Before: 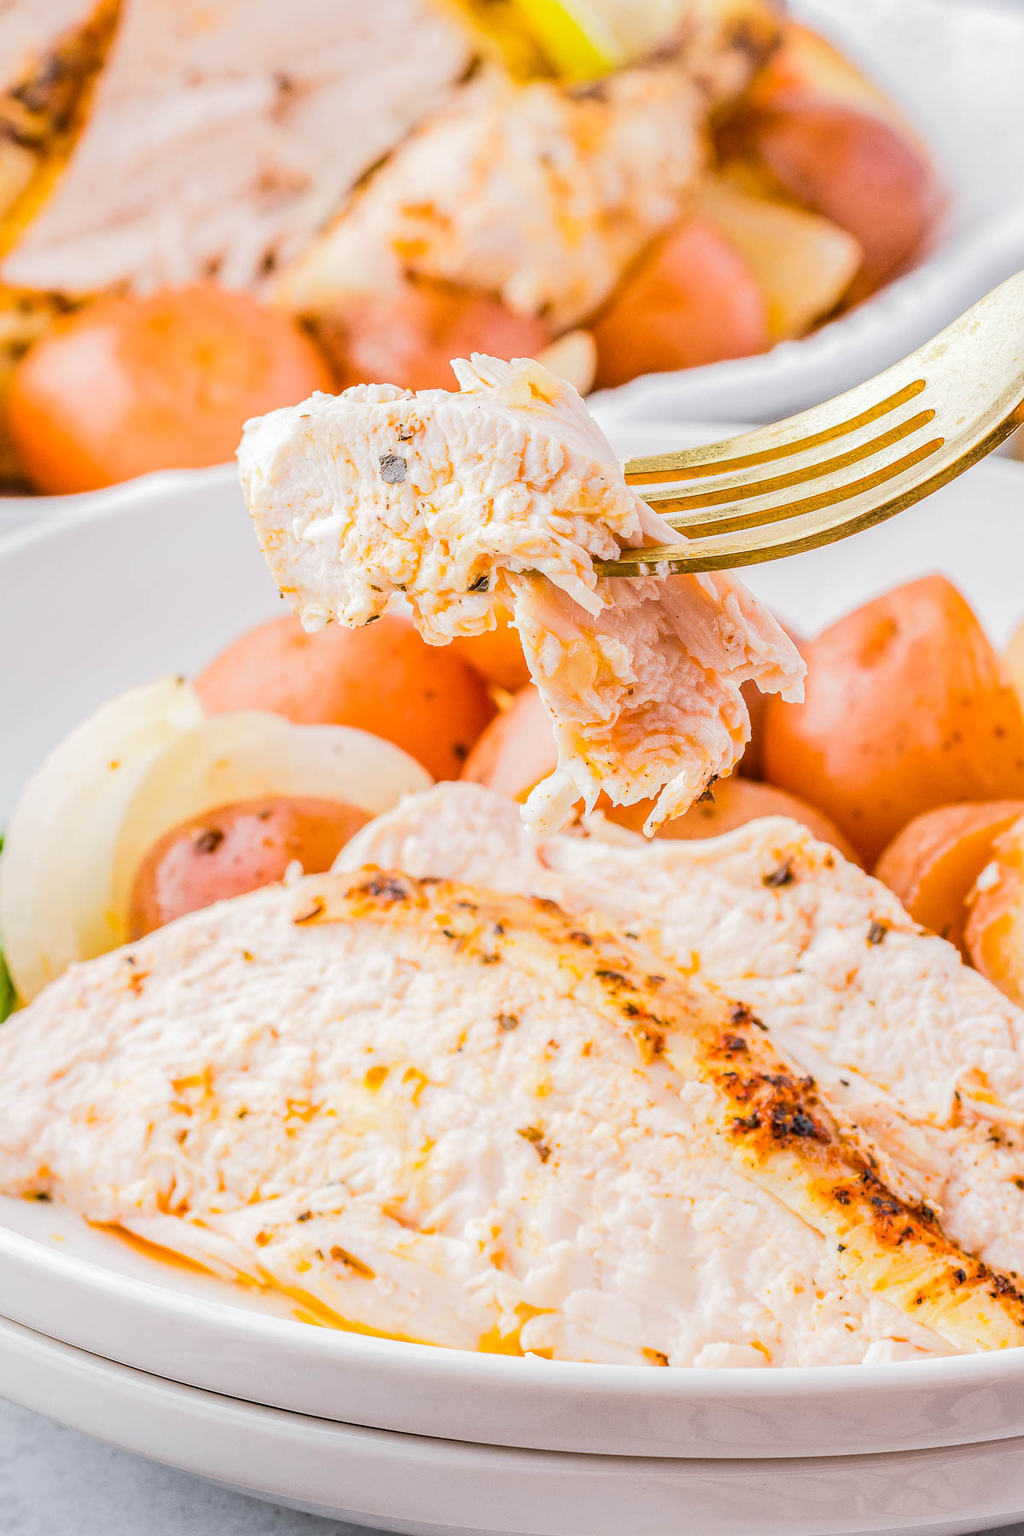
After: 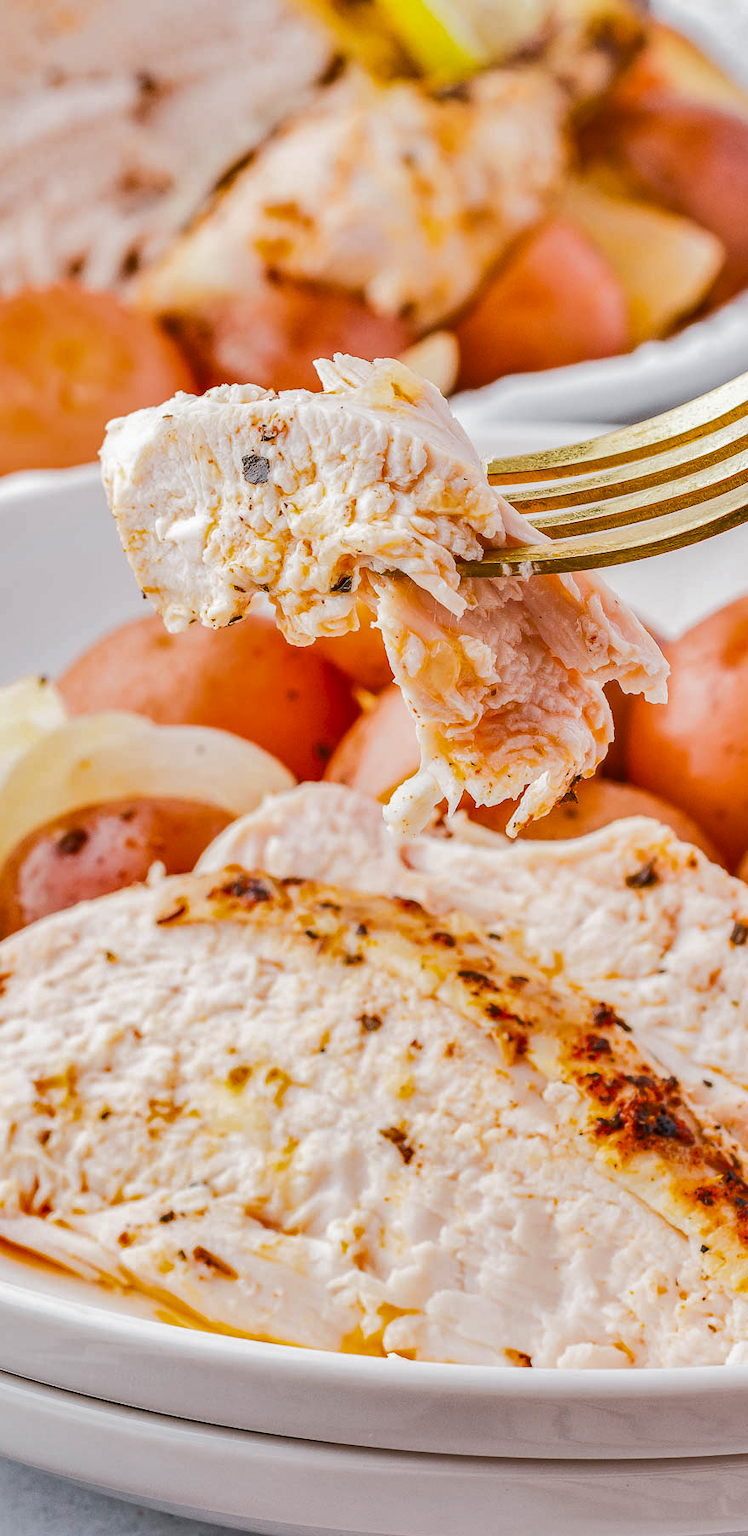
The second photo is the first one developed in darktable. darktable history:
shadows and highlights: radius 109.45, shadows 23.48, highlights -57.88, low approximation 0.01, soften with gaussian
crop: left 13.427%, top 0%, right 13.457%
